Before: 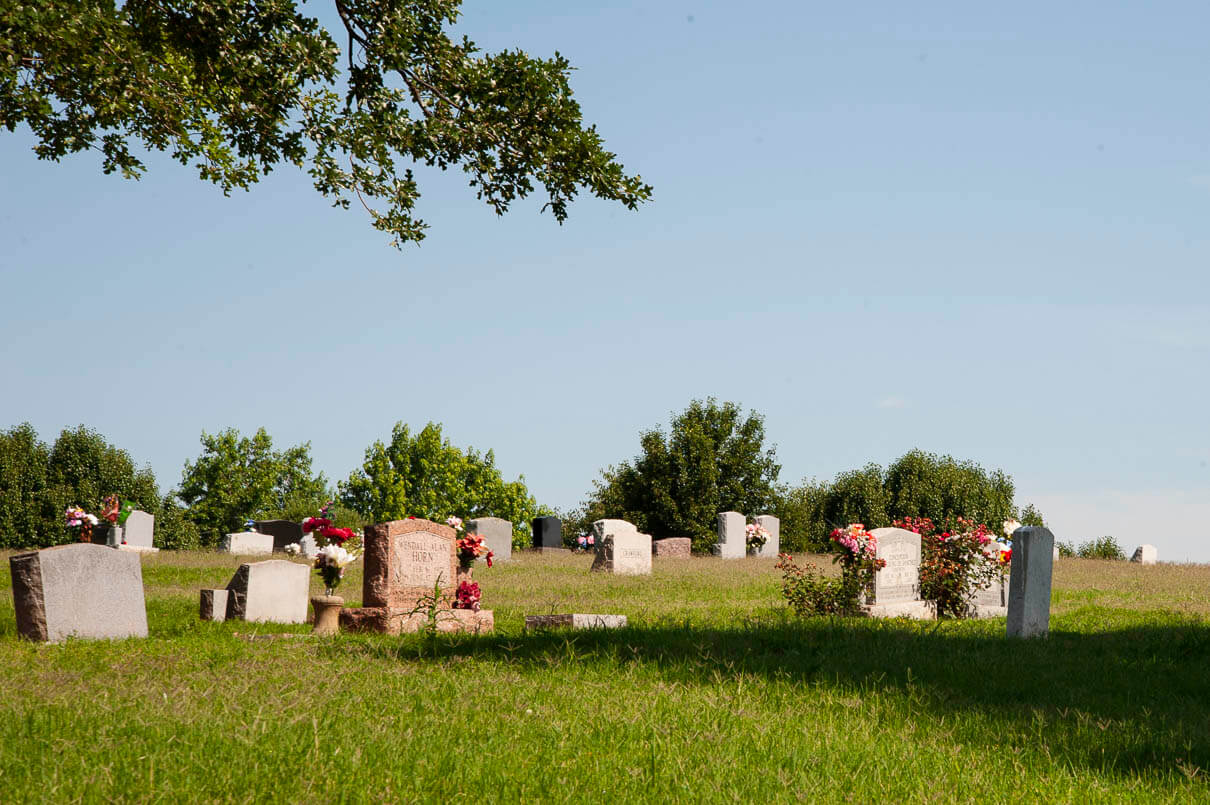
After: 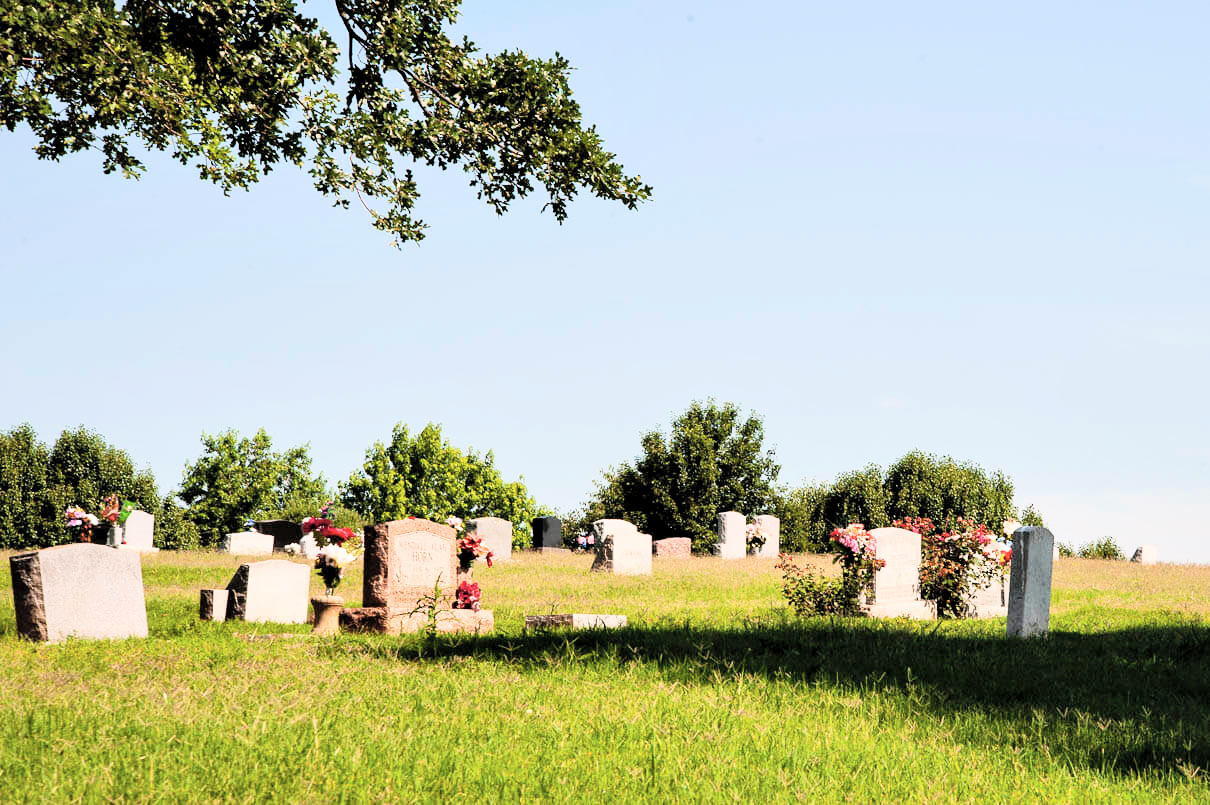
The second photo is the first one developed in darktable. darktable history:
color balance rgb: highlights gain › chroma 0.229%, highlights gain › hue 332.71°, perceptual saturation grading › global saturation 0.151%, global vibrance 16.82%, saturation formula JzAzBz (2021)
filmic rgb: black relative exposure -7.49 EV, white relative exposure 4.99 EV, hardness 3.32, contrast 1.3, iterations of high-quality reconstruction 0
contrast brightness saturation: contrast 0.143, brightness 0.213
exposure: black level correction 0, exposure 0.694 EV, compensate exposure bias true, compensate highlight preservation false
local contrast: mode bilateral grid, contrast 24, coarseness 51, detail 123%, midtone range 0.2
contrast equalizer: y [[0.439, 0.44, 0.442, 0.457, 0.493, 0.498], [0.5 ×6], [0.5 ×6], [0 ×6], [0 ×6]], mix -0.286
levels: levels [0, 0.498, 1]
